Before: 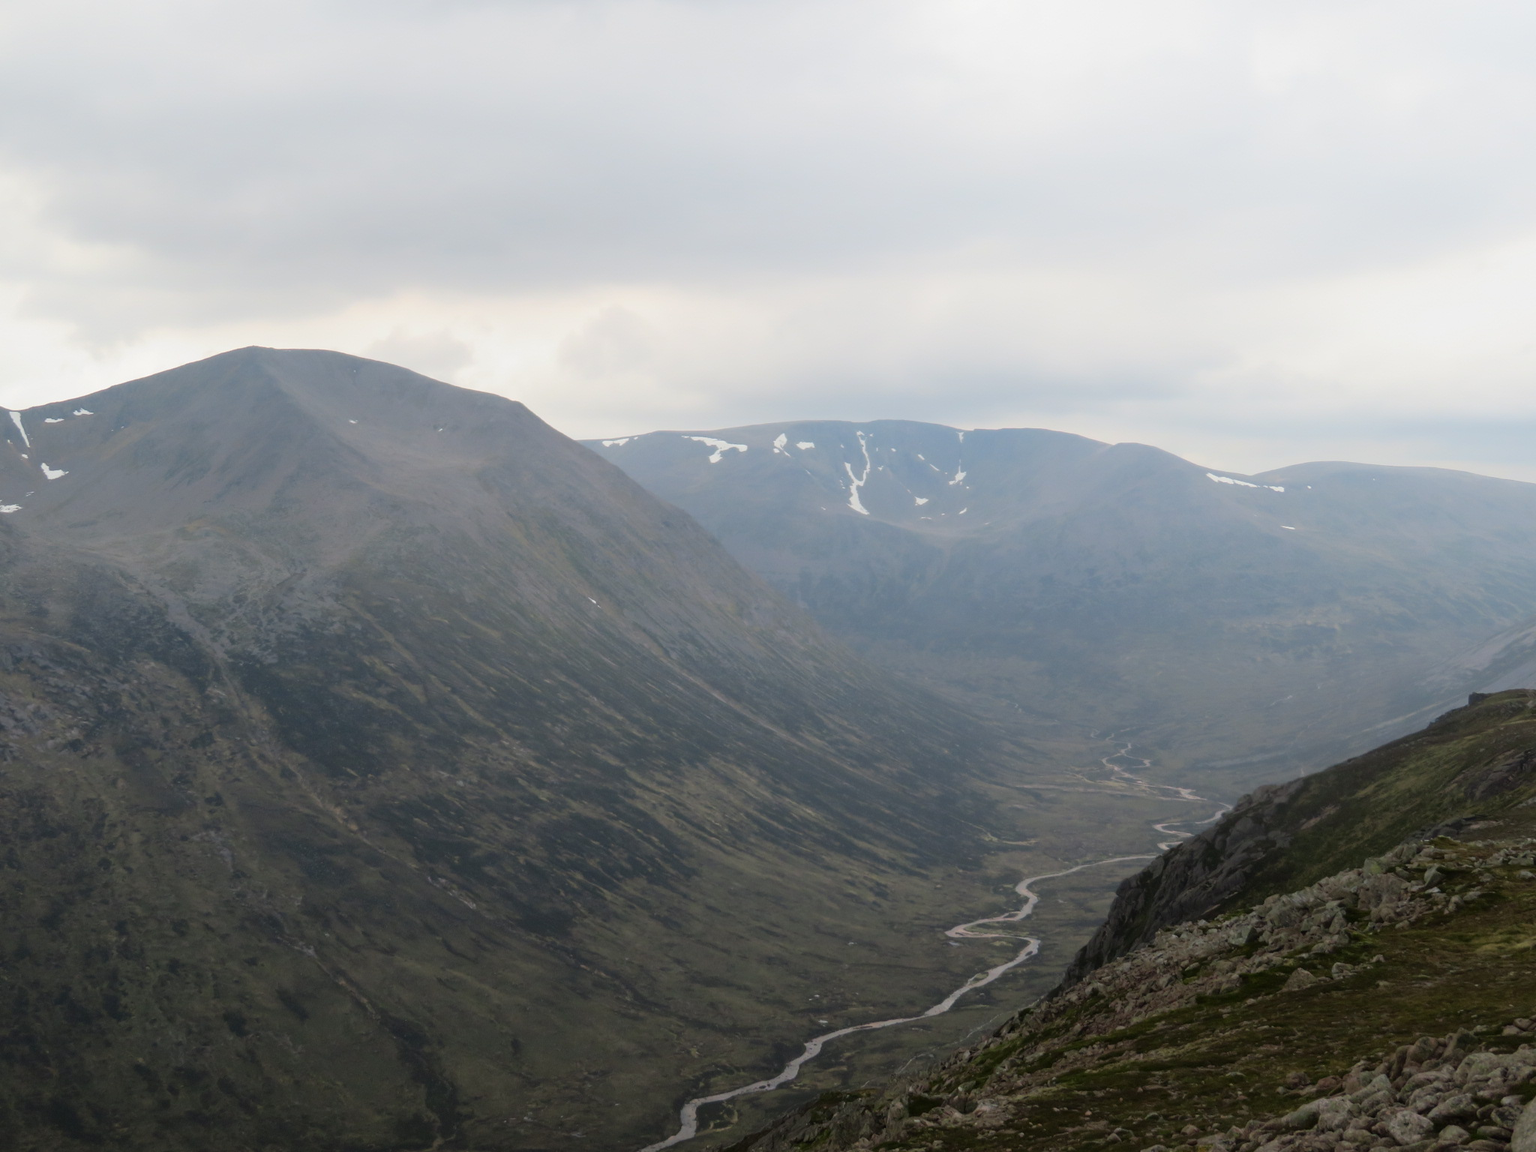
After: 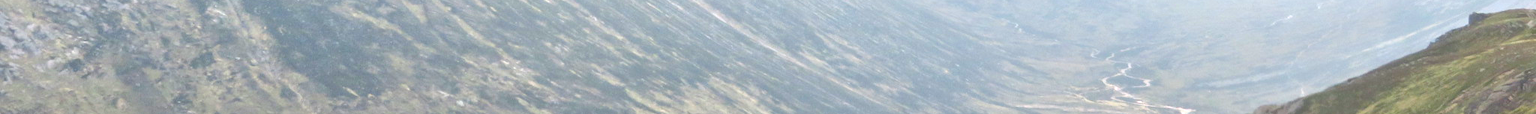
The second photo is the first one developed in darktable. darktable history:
exposure: black level correction 0, exposure 1.75 EV, compensate exposure bias true, compensate highlight preservation false
tone equalizer: -8 EV 2 EV, -7 EV 2 EV, -6 EV 2 EV, -5 EV 2 EV, -4 EV 2 EV, -3 EV 1.5 EV, -2 EV 1 EV, -1 EV 0.5 EV
crop and rotate: top 59.084%, bottom 30.916%
